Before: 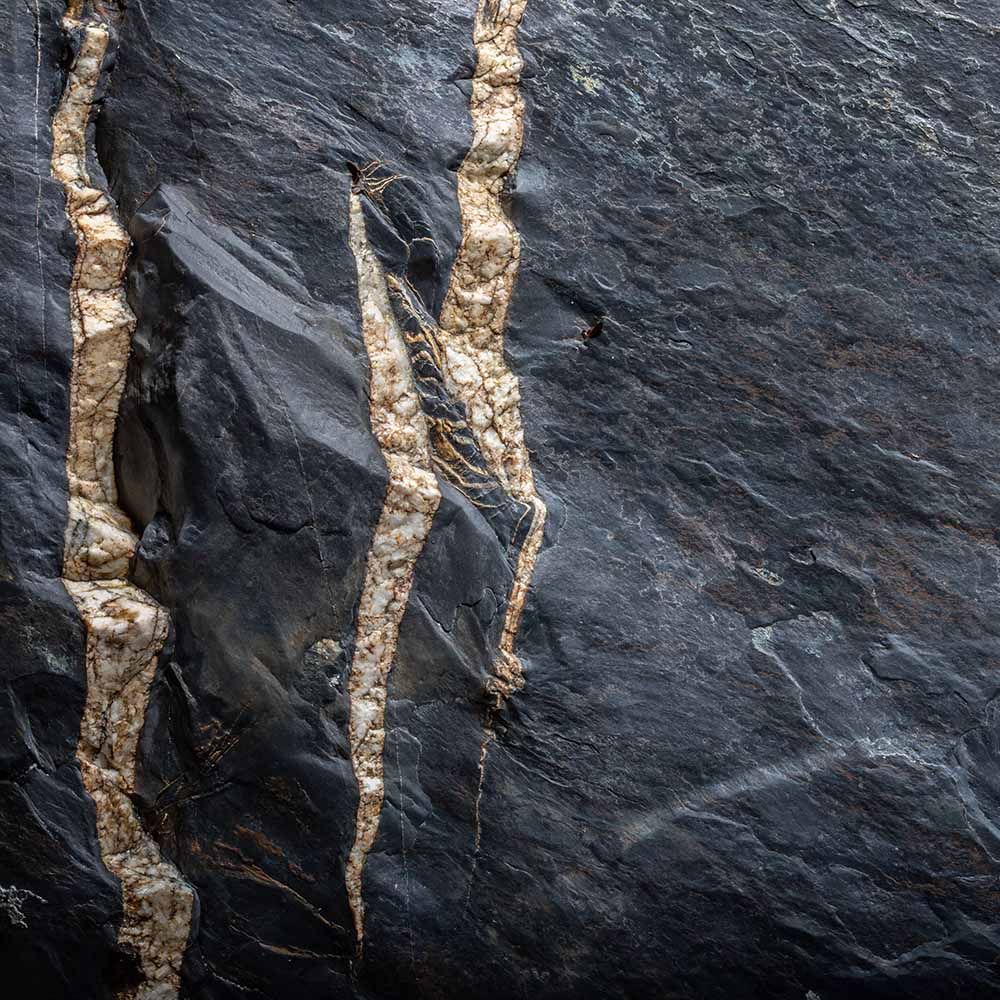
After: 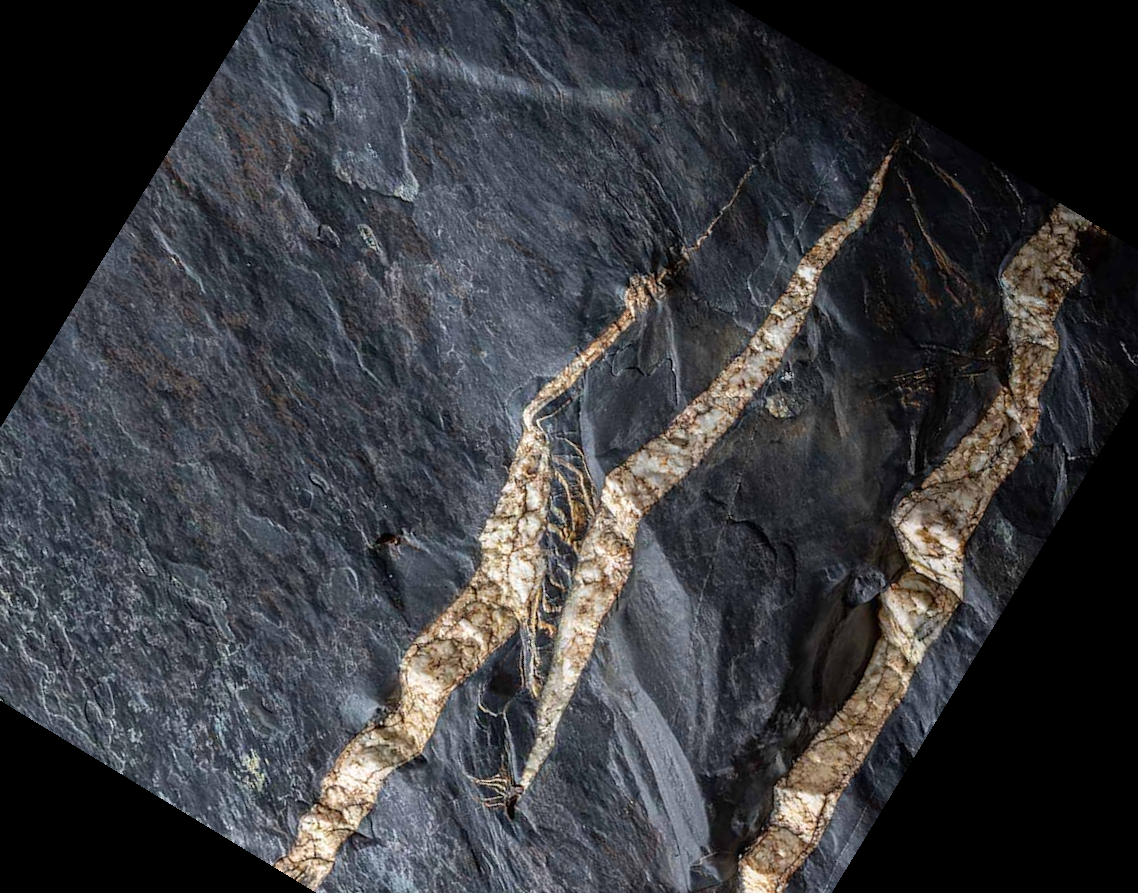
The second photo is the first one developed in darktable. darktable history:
crop and rotate: angle 148.68°, left 9.111%, top 15.603%, right 4.588%, bottom 17.041%
rotate and perspective: rotation 0.074°, lens shift (vertical) 0.096, lens shift (horizontal) -0.041, crop left 0.043, crop right 0.952, crop top 0.024, crop bottom 0.979
